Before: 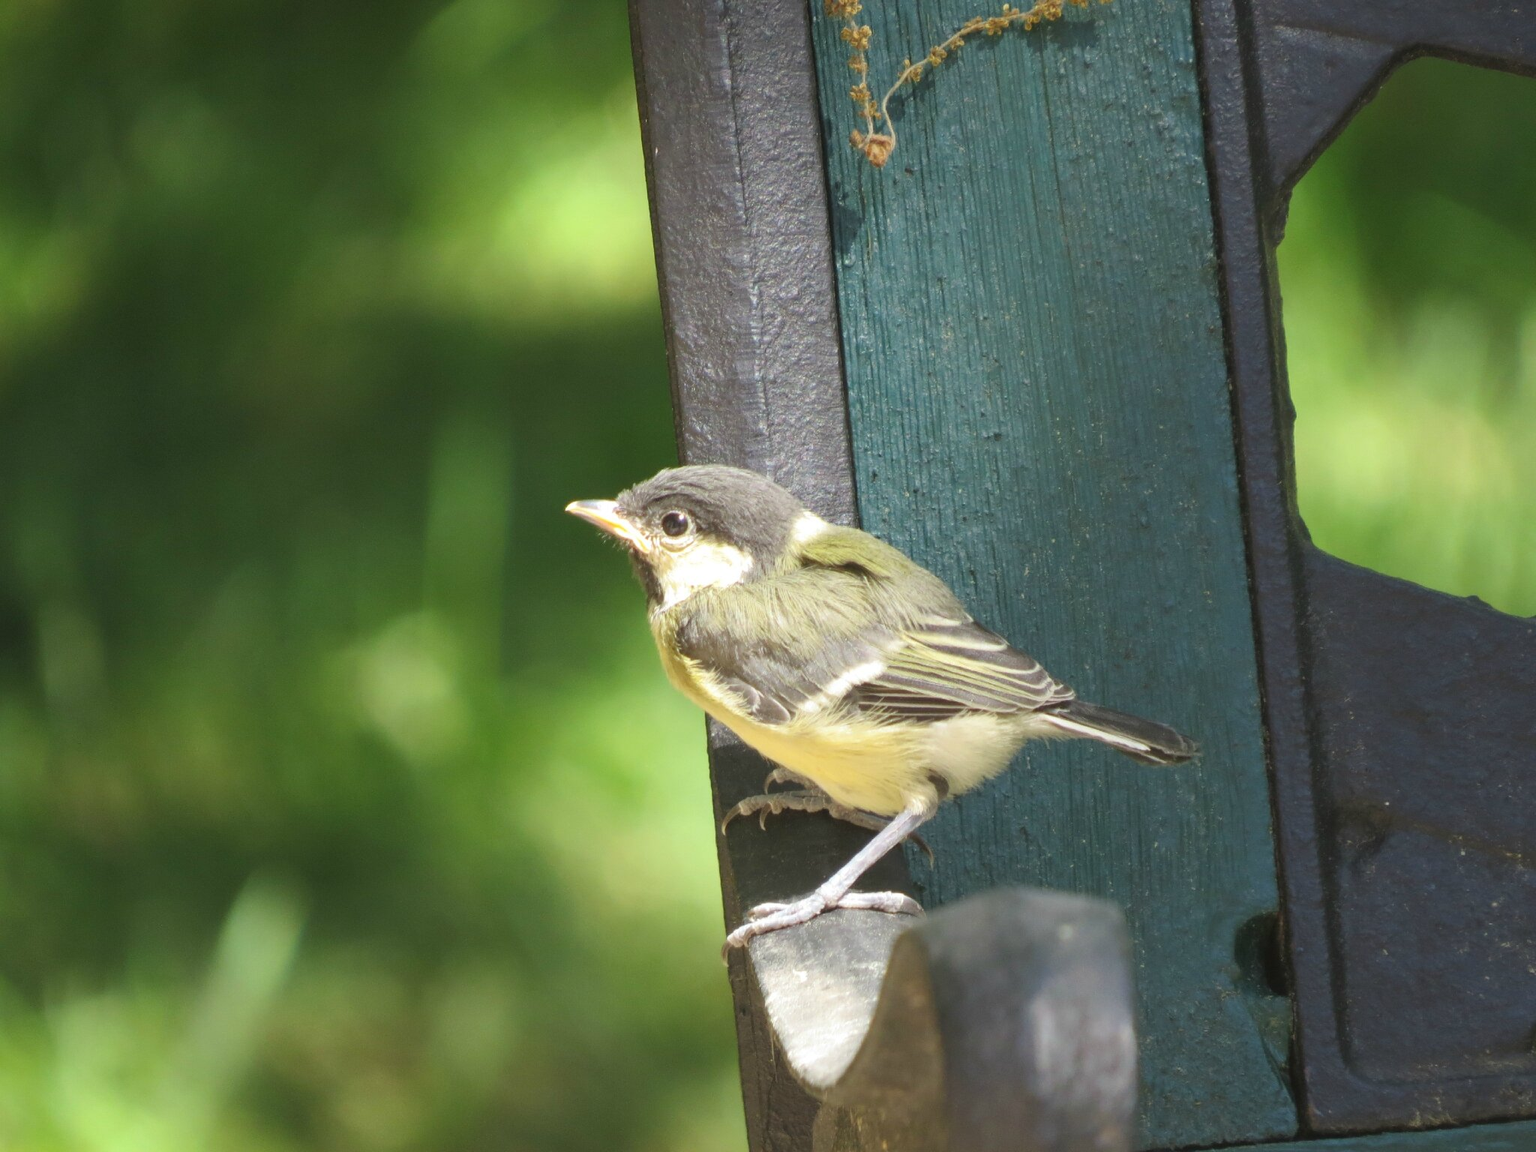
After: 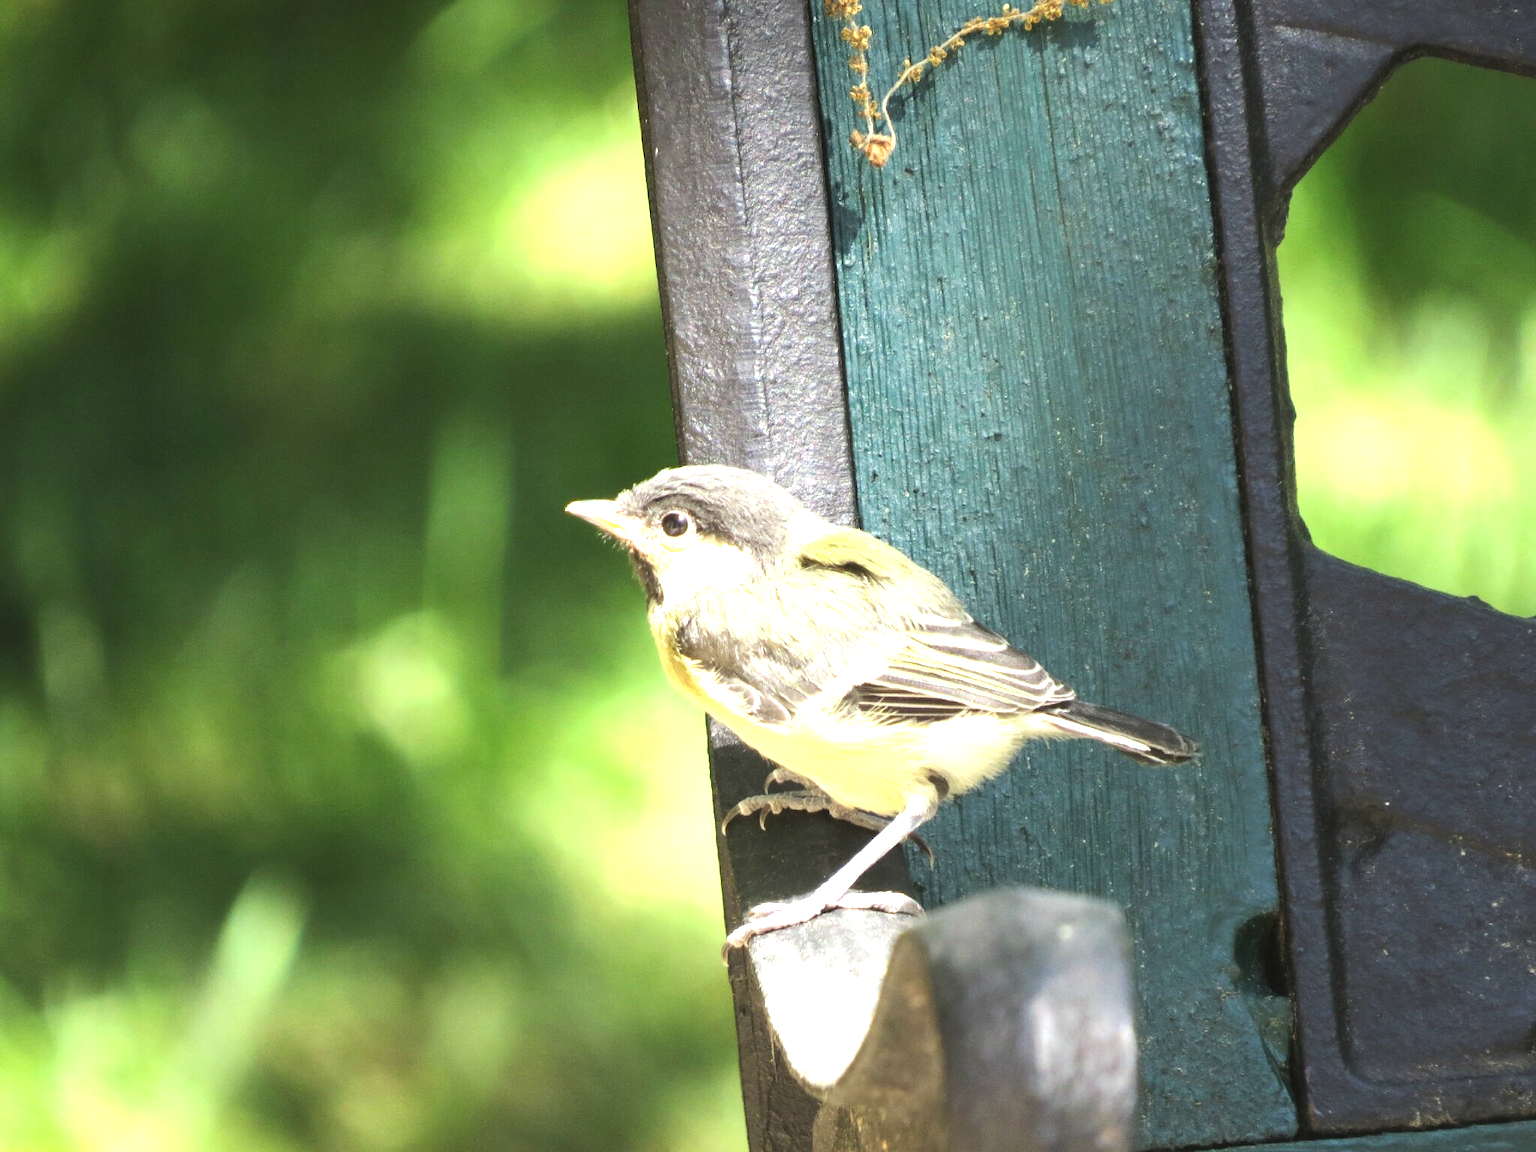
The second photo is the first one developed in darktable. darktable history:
exposure: exposure 0.601 EV, compensate highlight preservation false
tone equalizer: -8 EV -0.72 EV, -7 EV -0.708 EV, -6 EV -0.574 EV, -5 EV -0.423 EV, -3 EV 0.387 EV, -2 EV 0.6 EV, -1 EV 0.697 EV, +0 EV 0.732 EV, edges refinement/feathering 500, mask exposure compensation -1.57 EV, preserve details no
